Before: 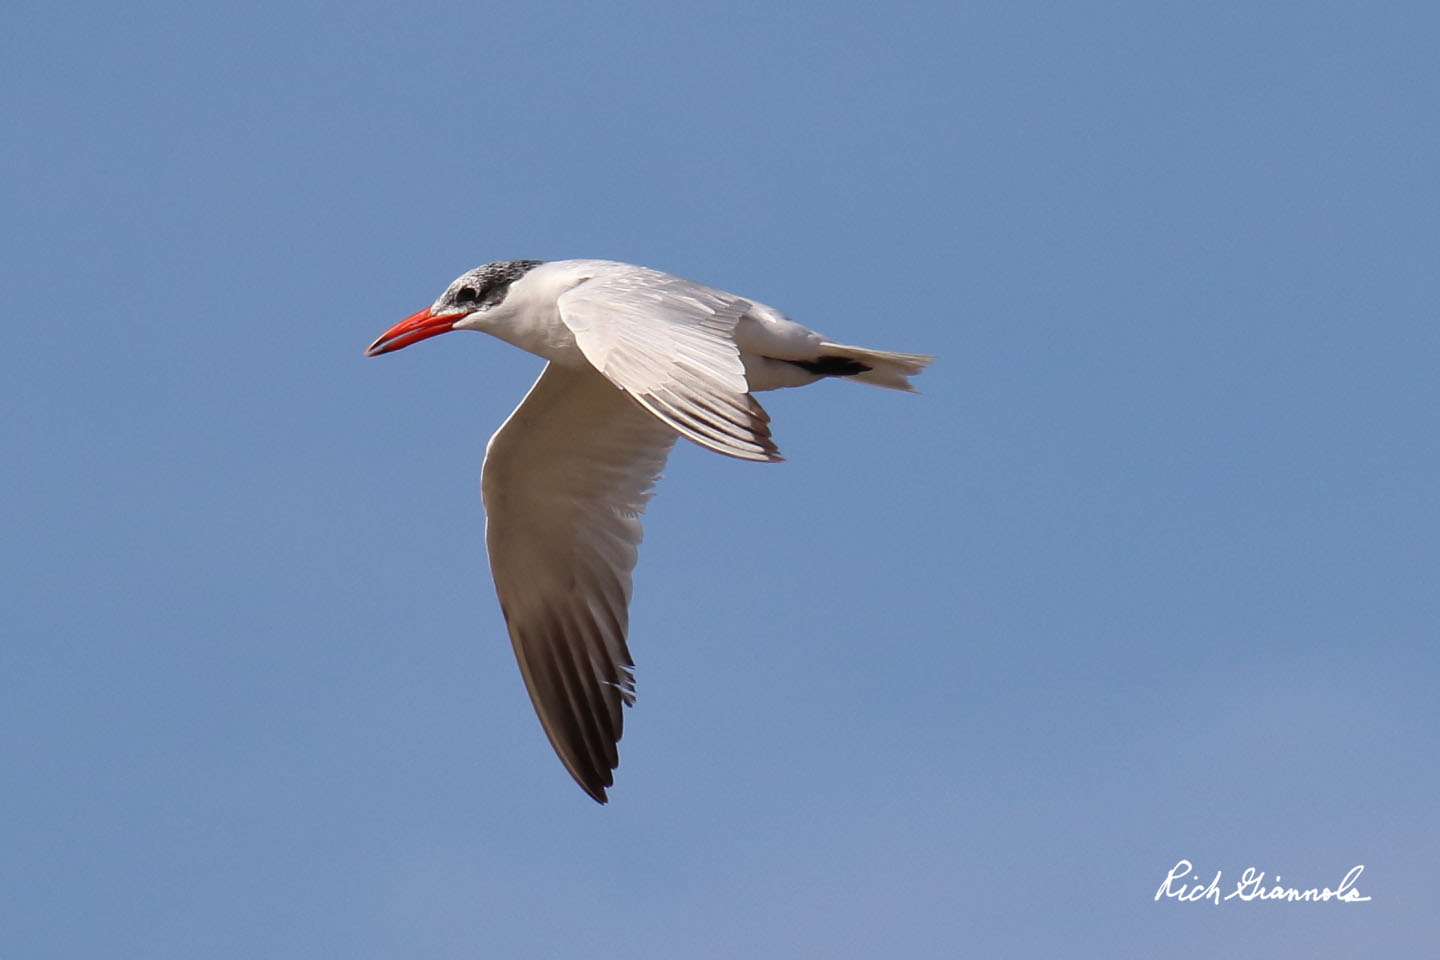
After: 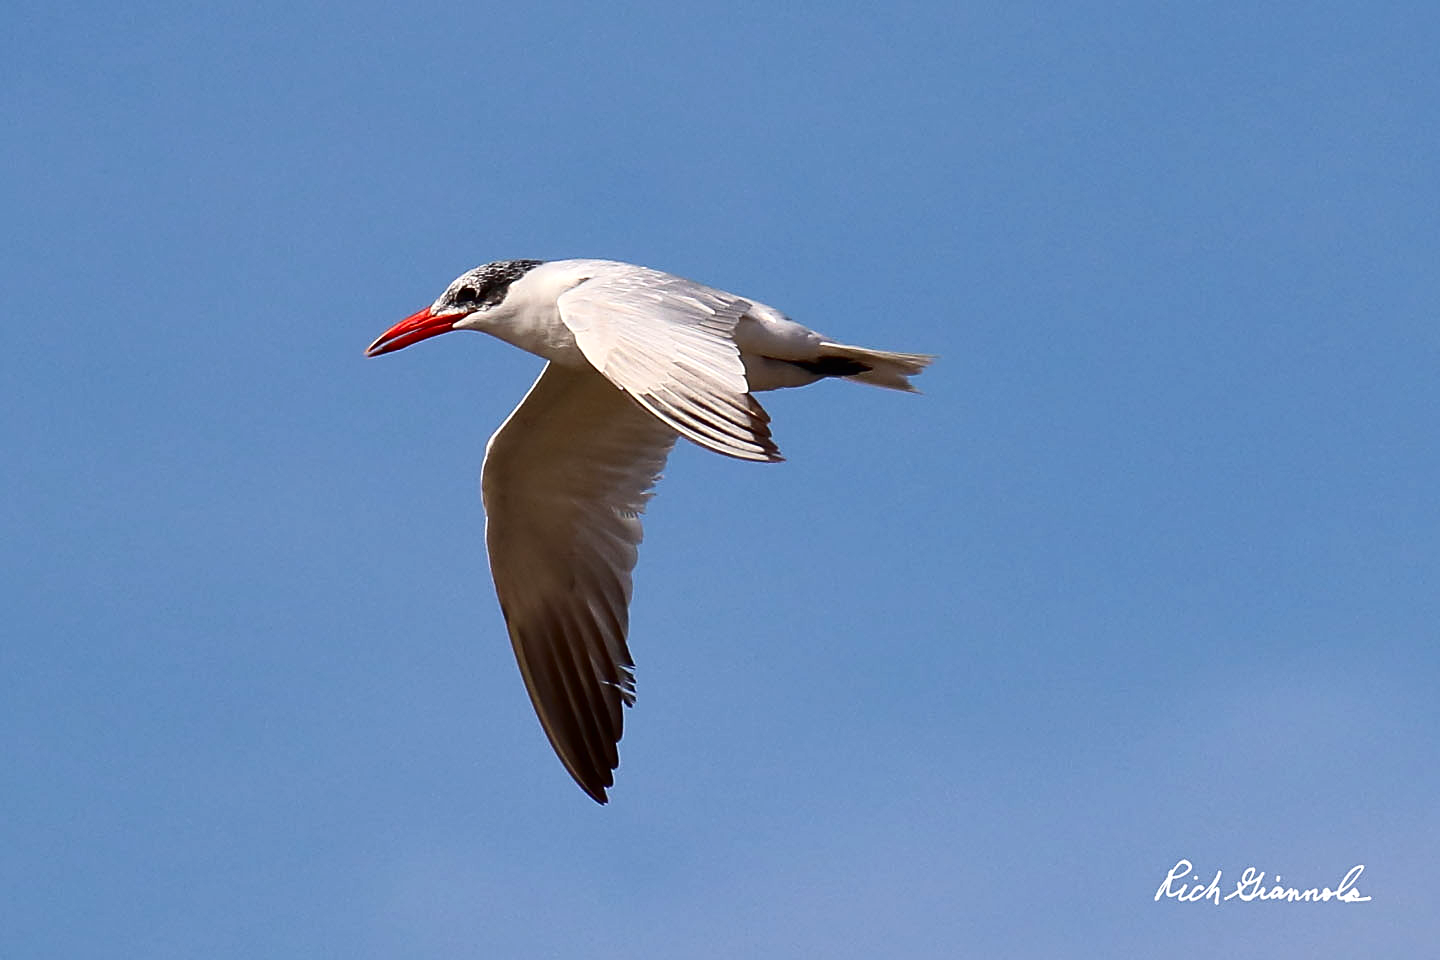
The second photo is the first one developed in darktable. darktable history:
contrast brightness saturation: contrast 0.19, brightness -0.11, saturation 0.21
exposure: exposure 0.127 EV, compensate highlight preservation false
sharpen: on, module defaults
